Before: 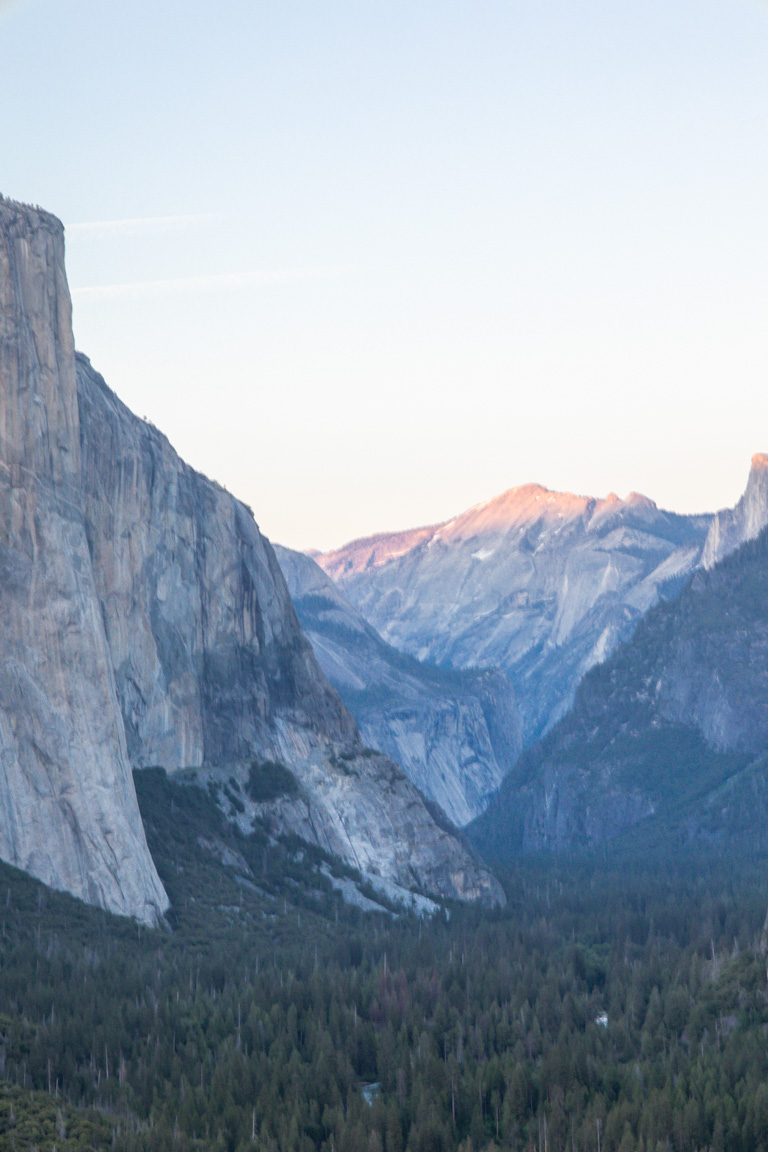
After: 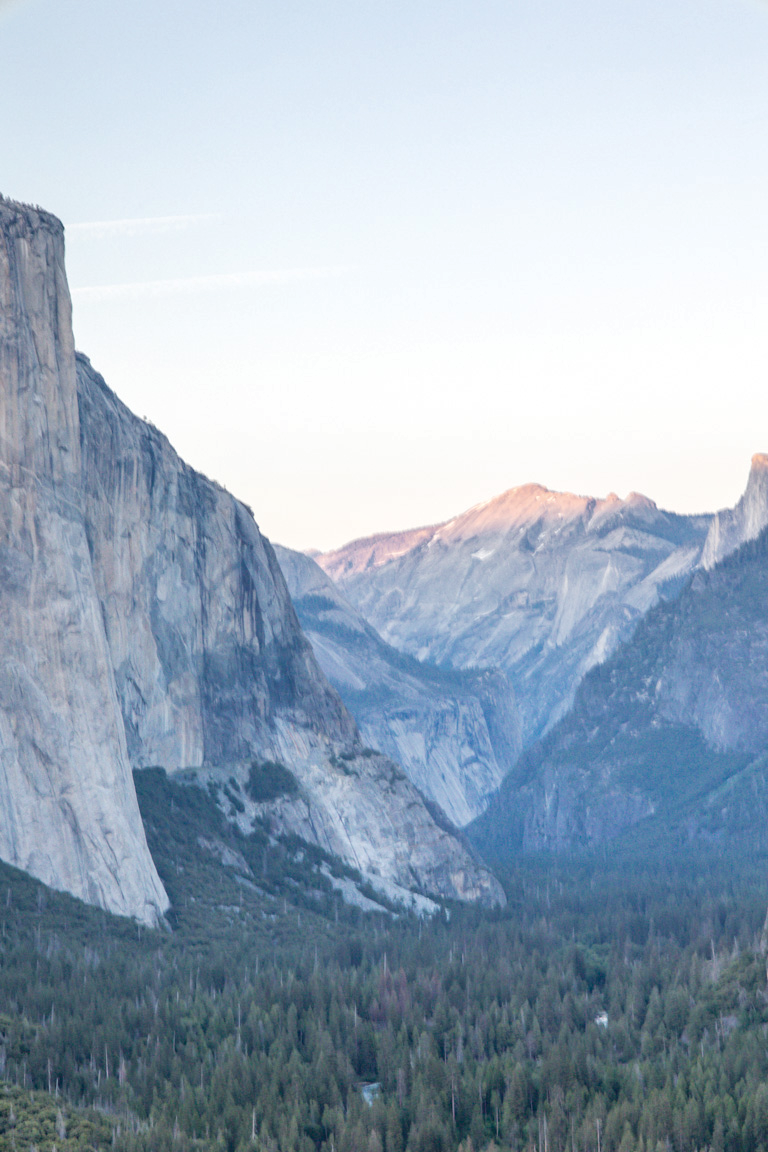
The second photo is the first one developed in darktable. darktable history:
tone curve: curves: ch0 [(0, 0) (0.526, 0.642) (1, 1)], preserve colors none
shadows and highlights: white point adjustment 1.08, shadows color adjustment 98.01%, highlights color adjustment 59.21%, soften with gaussian
tone equalizer: edges refinement/feathering 500, mask exposure compensation -1.57 EV, preserve details guided filter
